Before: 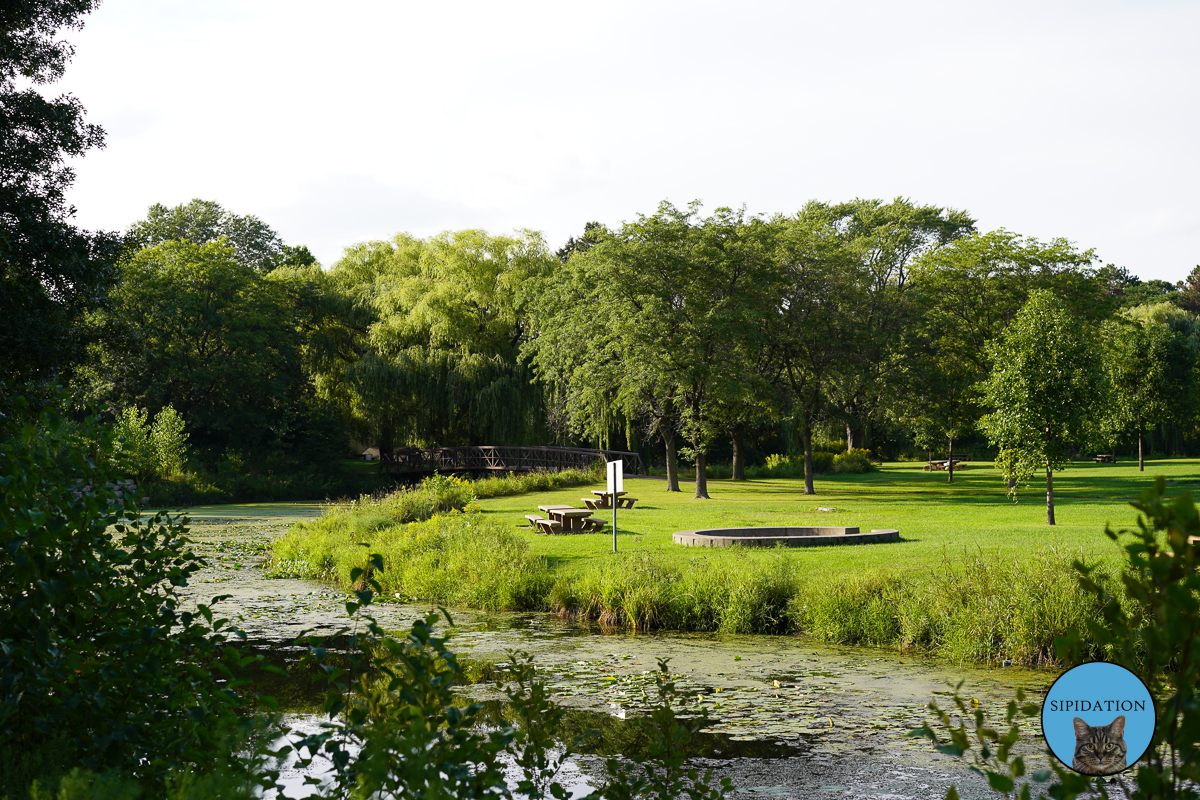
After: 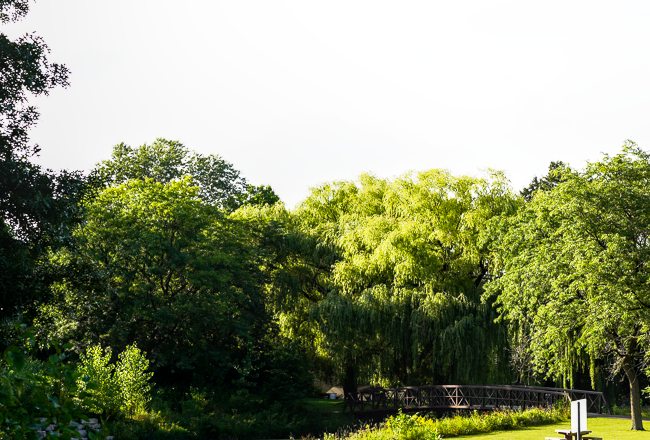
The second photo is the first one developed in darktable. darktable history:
crop and rotate: left 3.044%, top 7.683%, right 42.777%, bottom 37.205%
base curve: curves: ch0 [(0, 0) (0.005, 0.002) (0.193, 0.295) (0.399, 0.664) (0.75, 0.928) (1, 1)], preserve colors none
local contrast: on, module defaults
